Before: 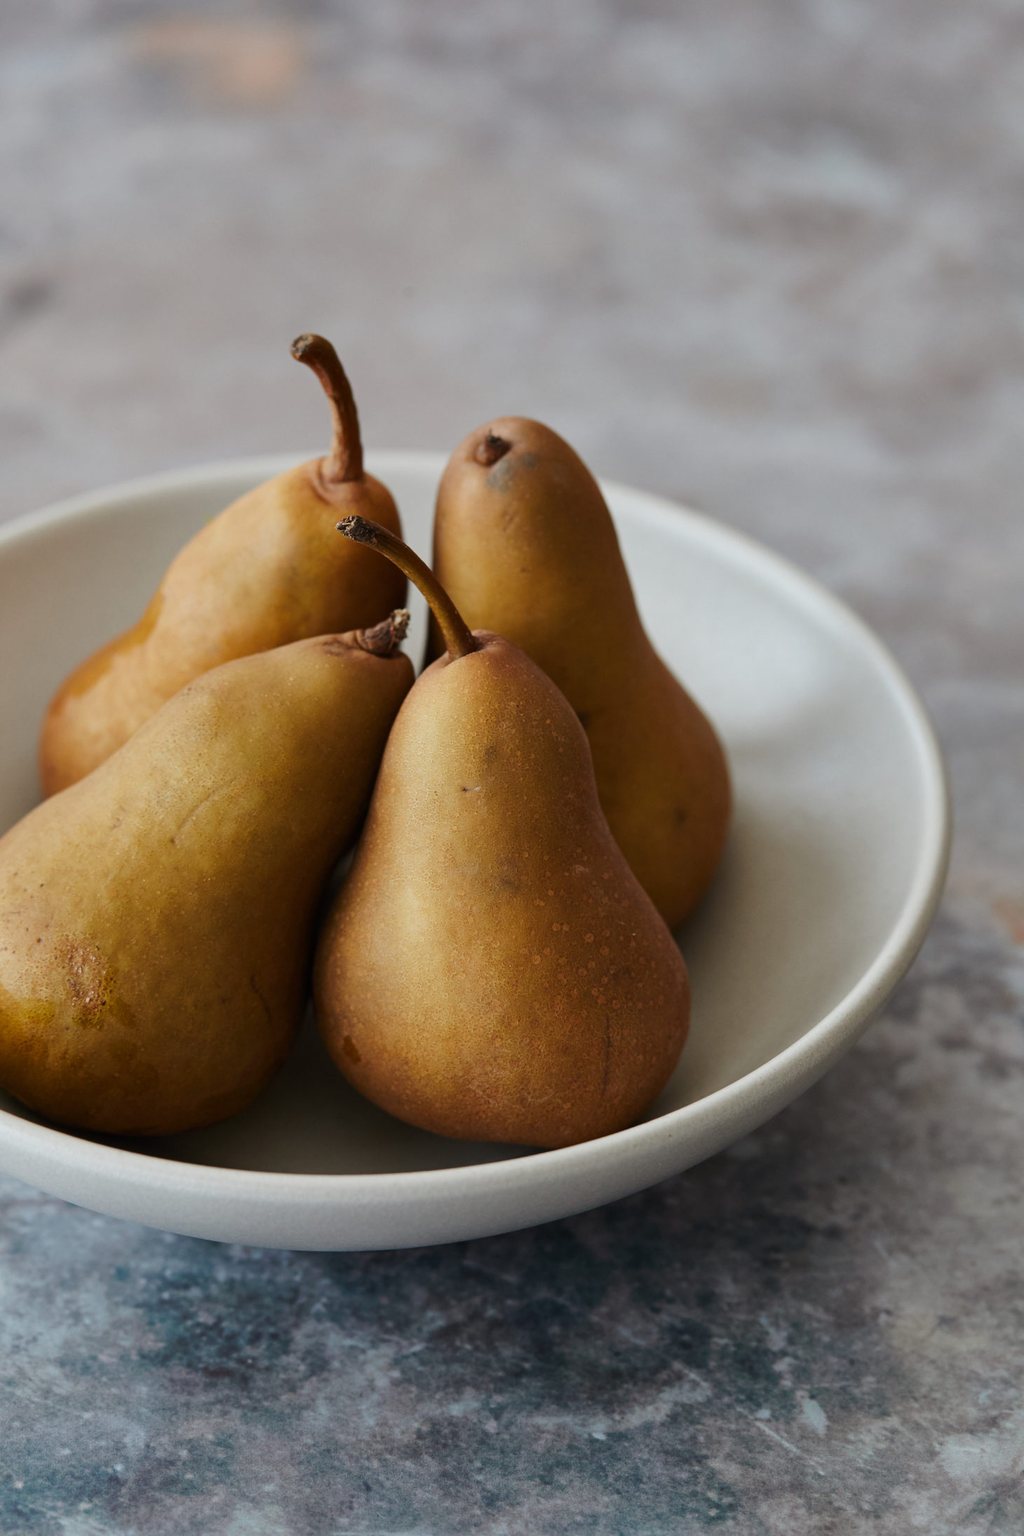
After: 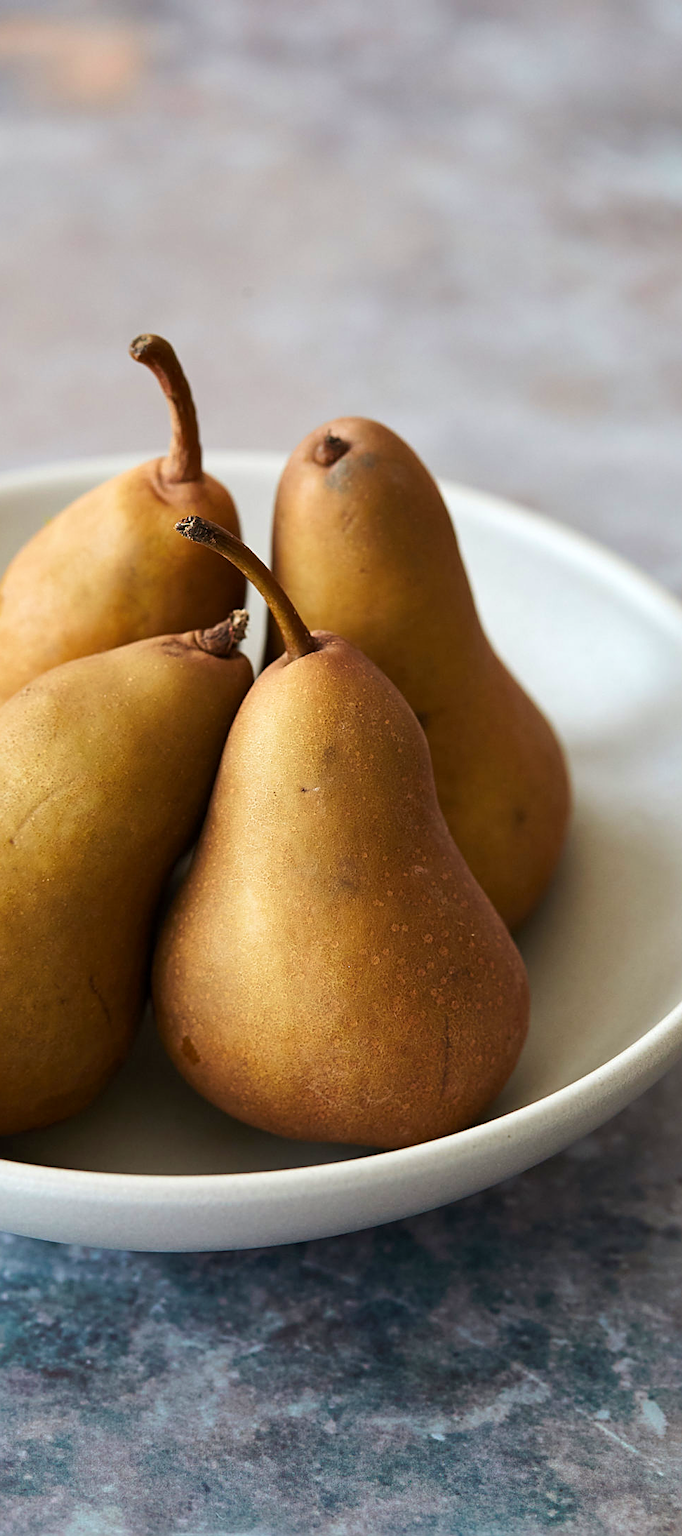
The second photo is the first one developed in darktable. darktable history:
exposure: black level correction 0.001, exposure 0.5 EV, compensate exposure bias true, compensate highlight preservation false
sharpen: on, module defaults
velvia: on, module defaults
crop and rotate: left 15.754%, right 17.579%
